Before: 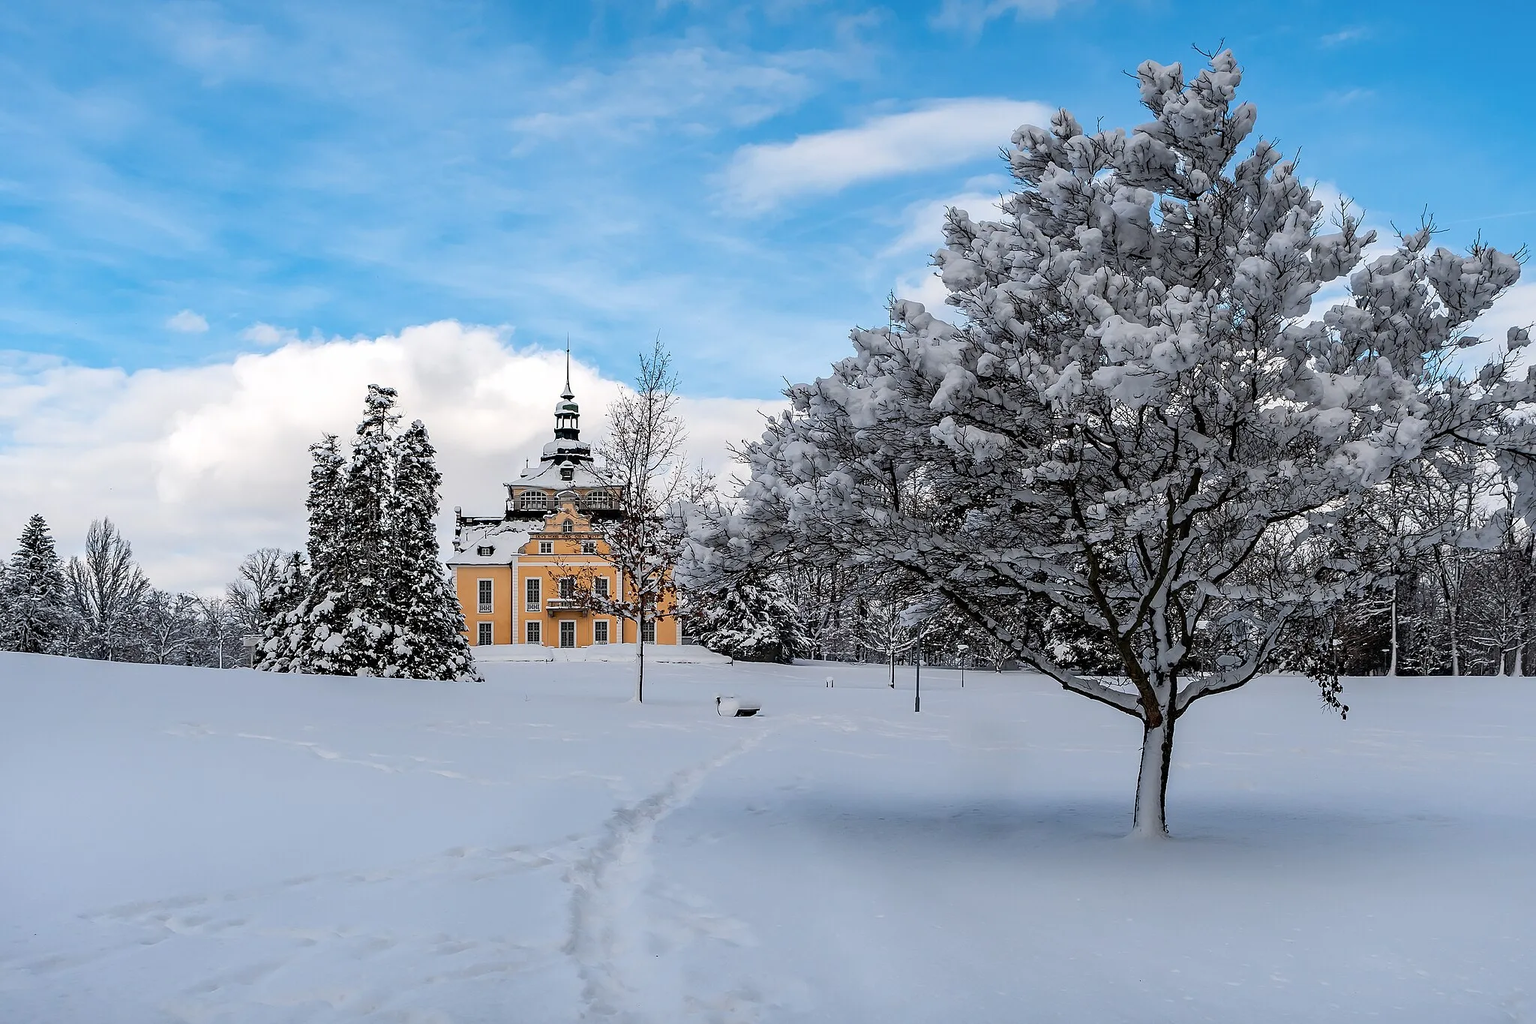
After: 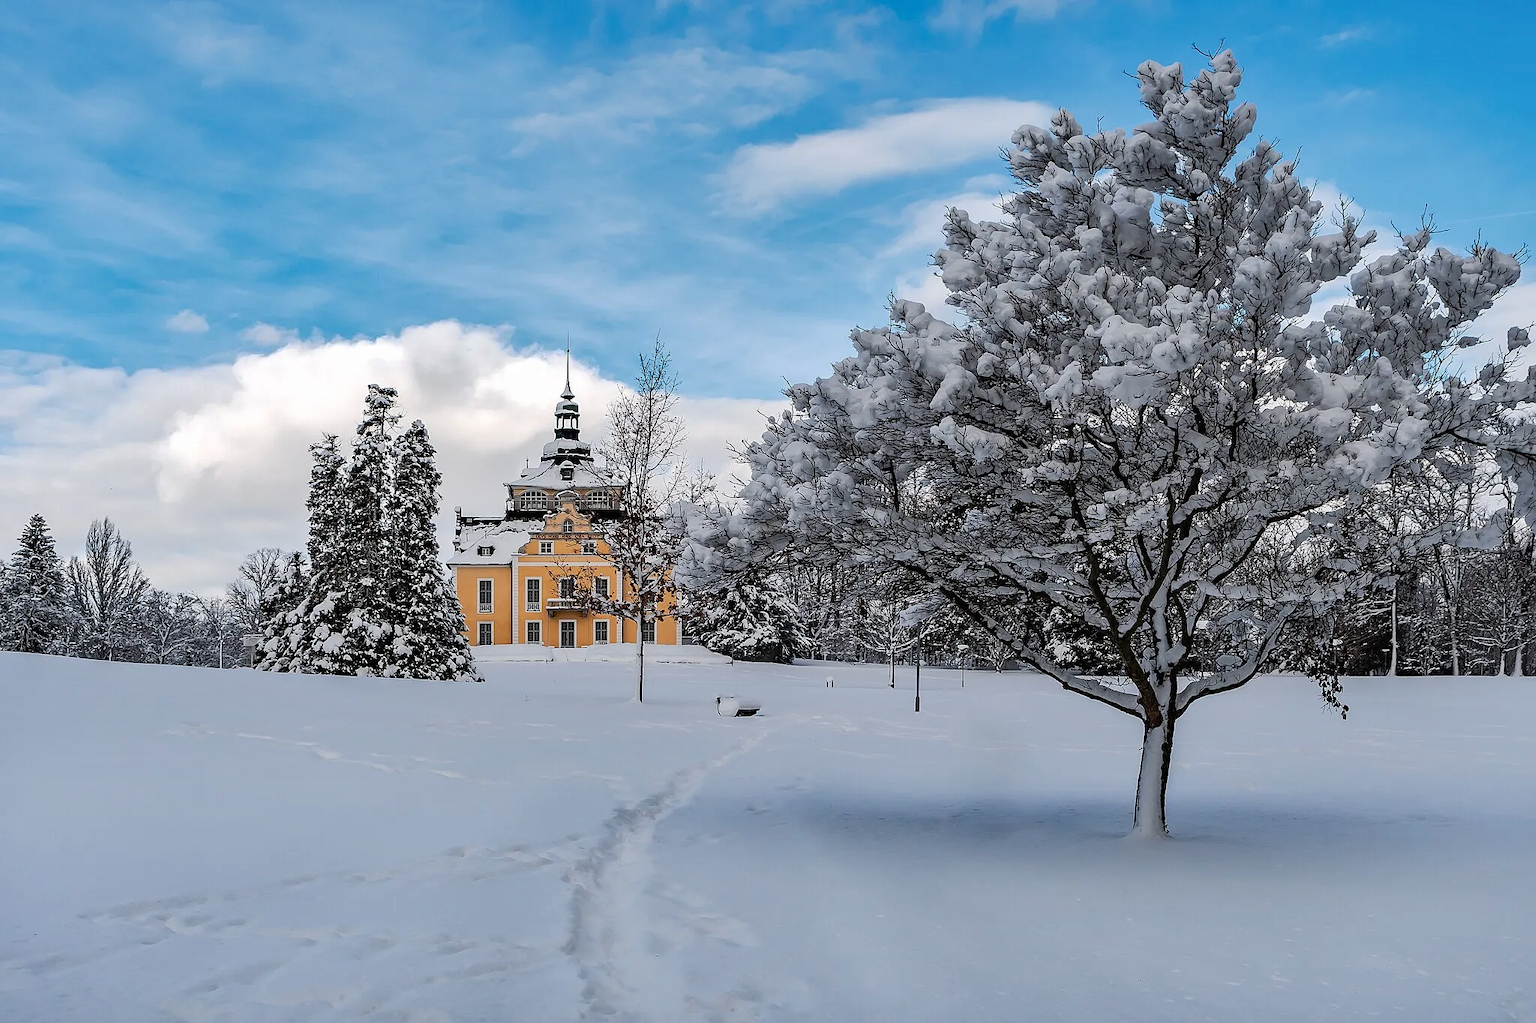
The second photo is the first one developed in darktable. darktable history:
shadows and highlights: low approximation 0.01, soften with gaussian
tone curve: curves: ch0 [(0, 0) (0.003, 0.014) (0.011, 0.014) (0.025, 0.022) (0.044, 0.041) (0.069, 0.063) (0.1, 0.086) (0.136, 0.118) (0.177, 0.161) (0.224, 0.211) (0.277, 0.262) (0.335, 0.323) (0.399, 0.384) (0.468, 0.459) (0.543, 0.54) (0.623, 0.624) (0.709, 0.711) (0.801, 0.796) (0.898, 0.879) (1, 1)], preserve colors none
